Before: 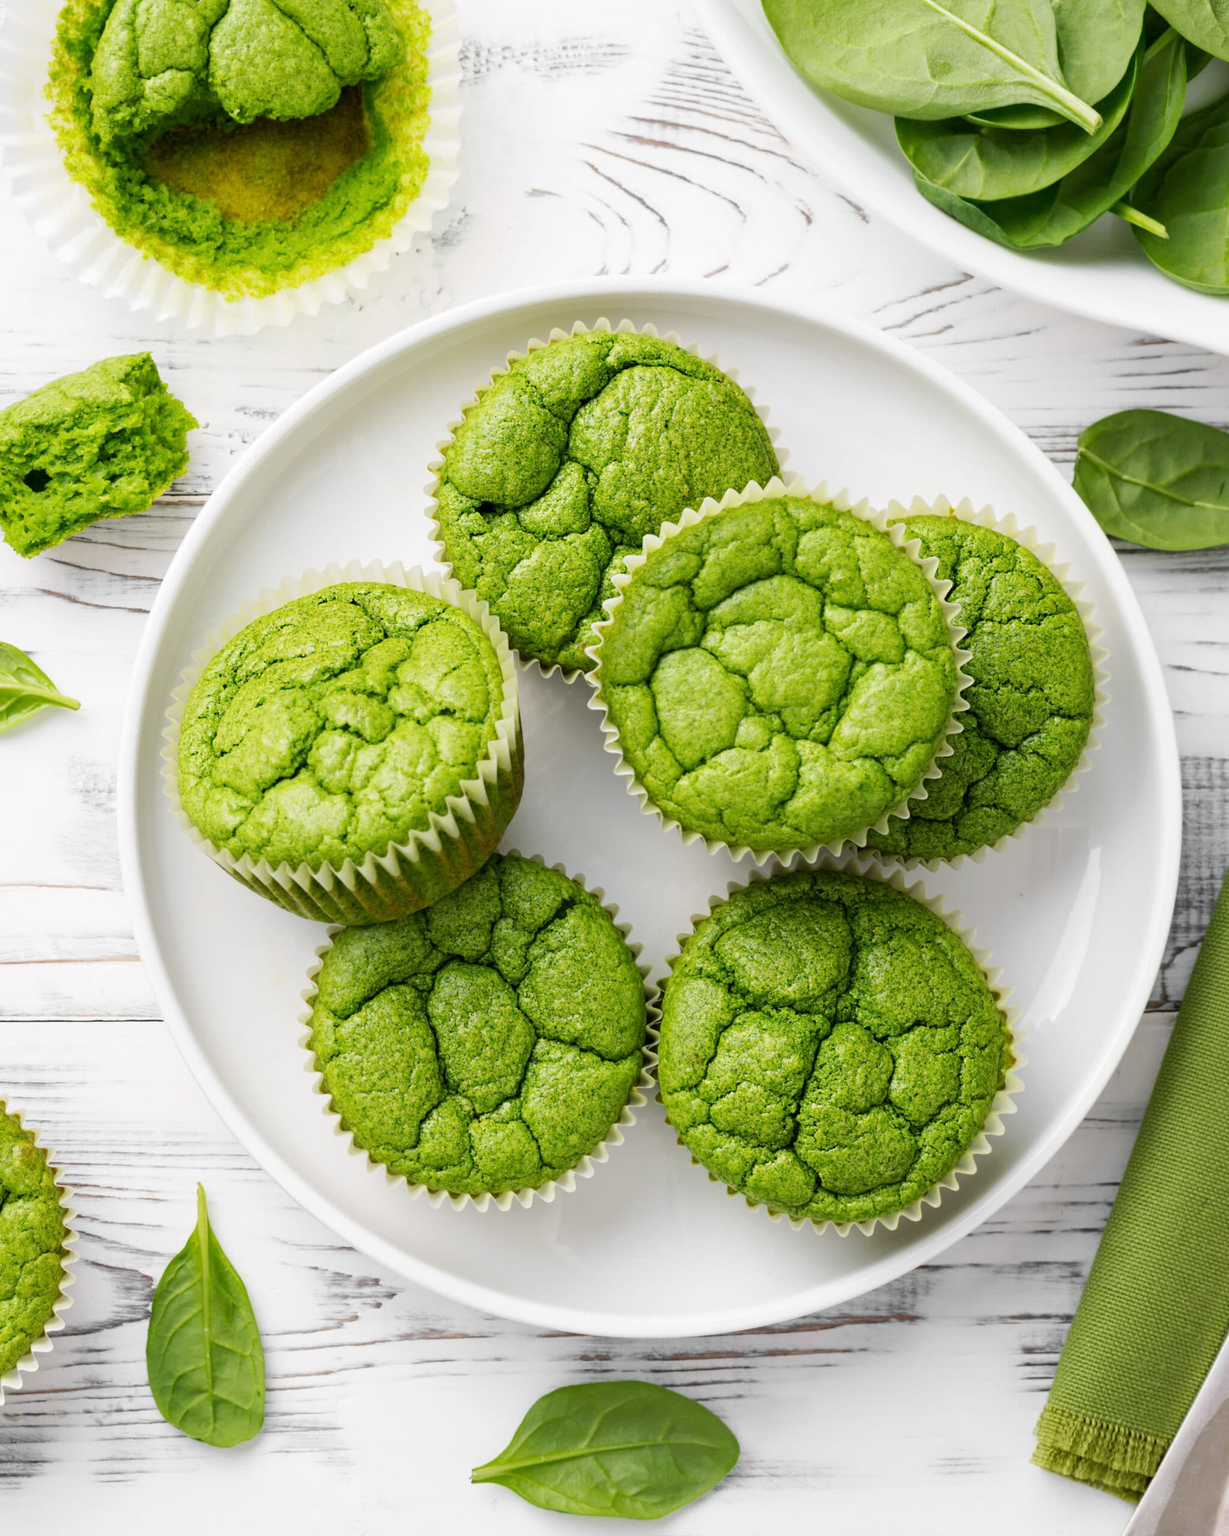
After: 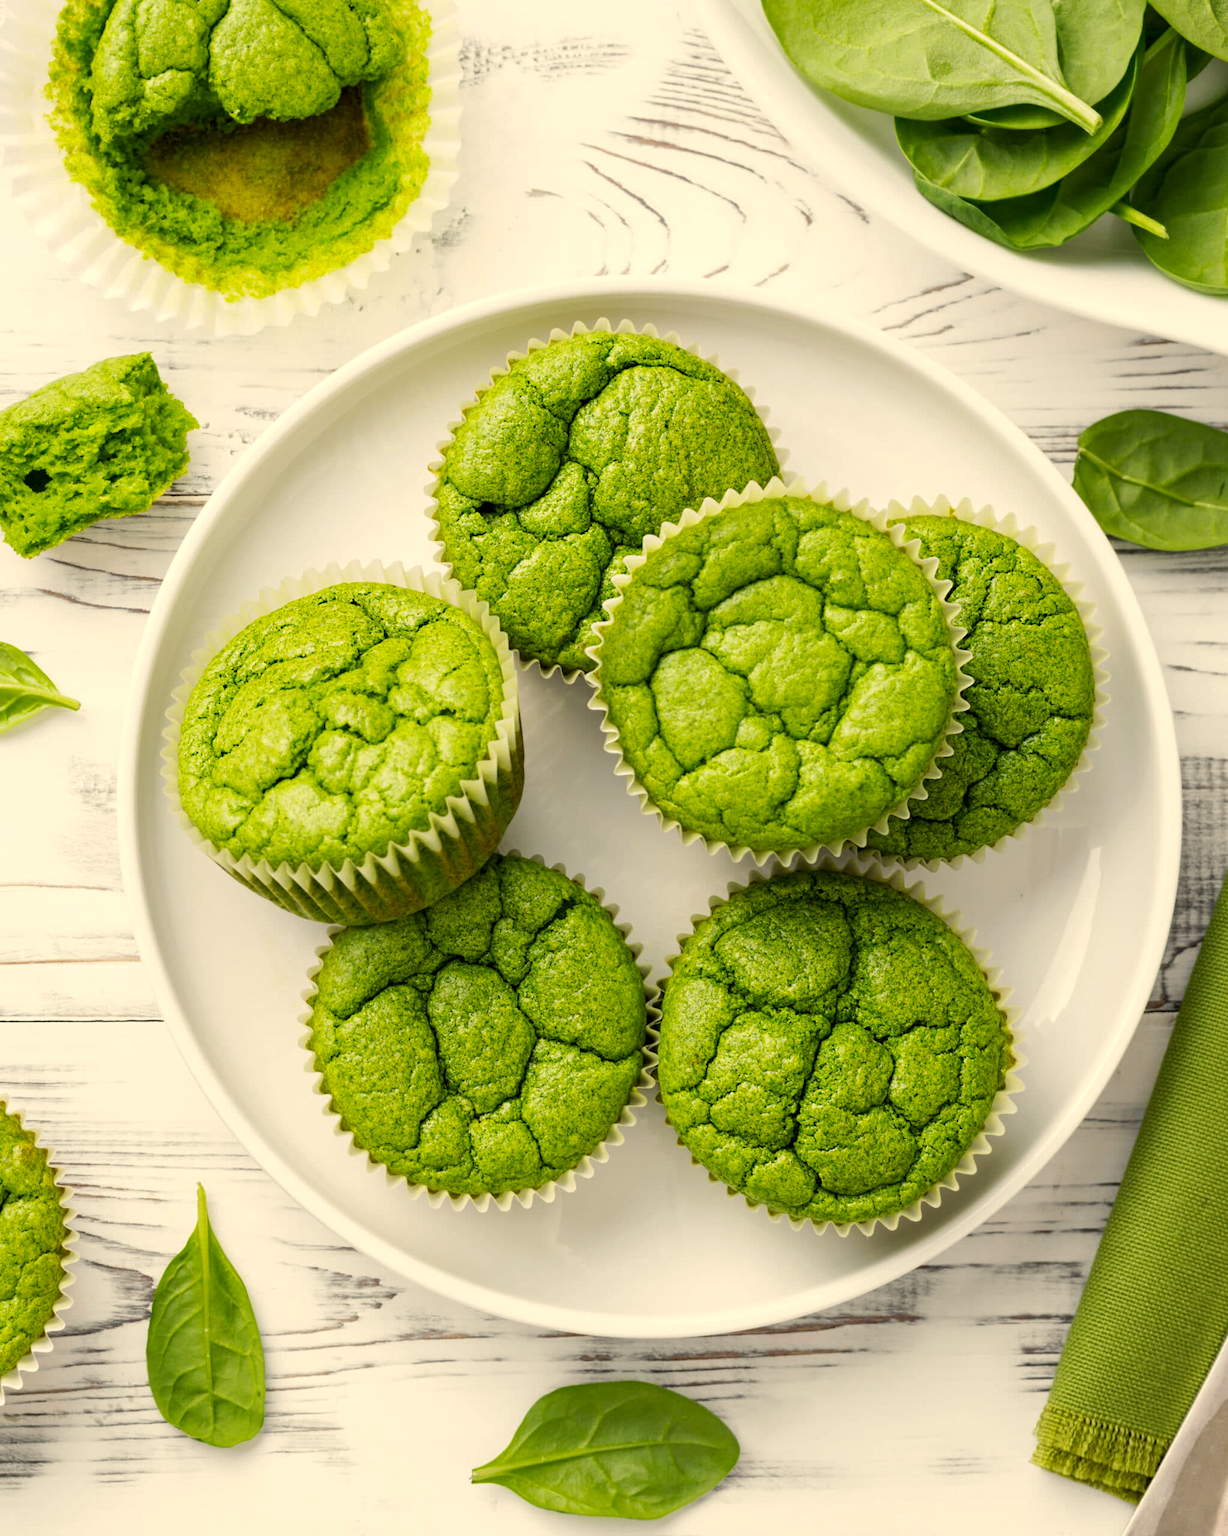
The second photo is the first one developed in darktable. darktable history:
color correction: highlights a* 1.32, highlights b* 18.26
local contrast: highlights 104%, shadows 99%, detail 120%, midtone range 0.2
